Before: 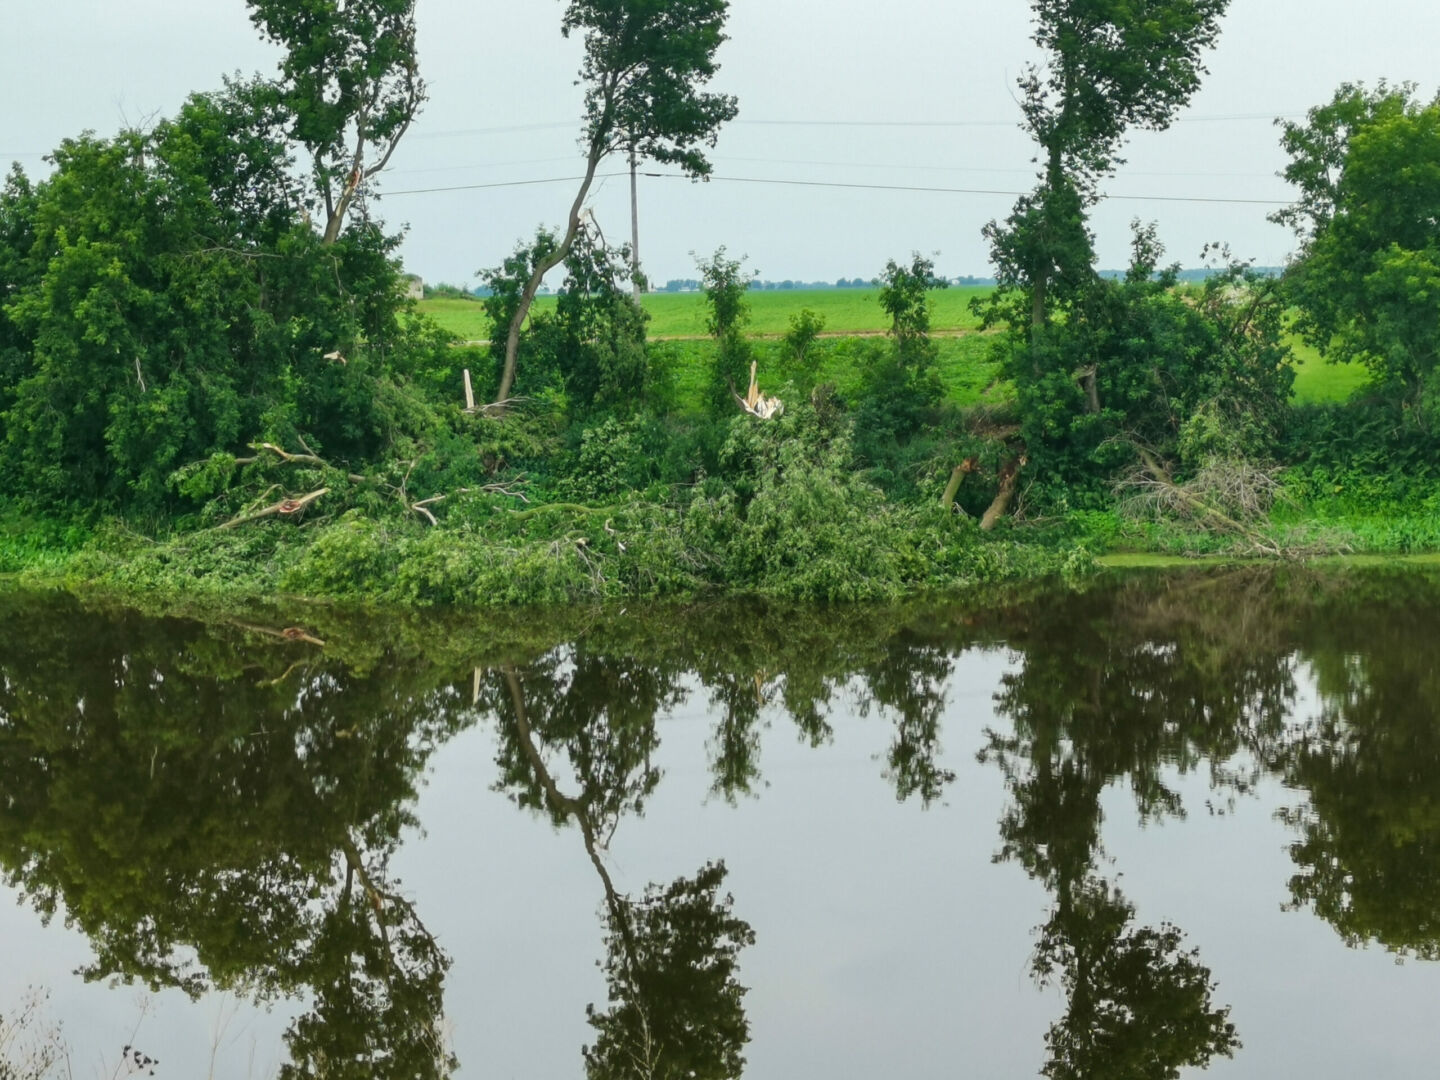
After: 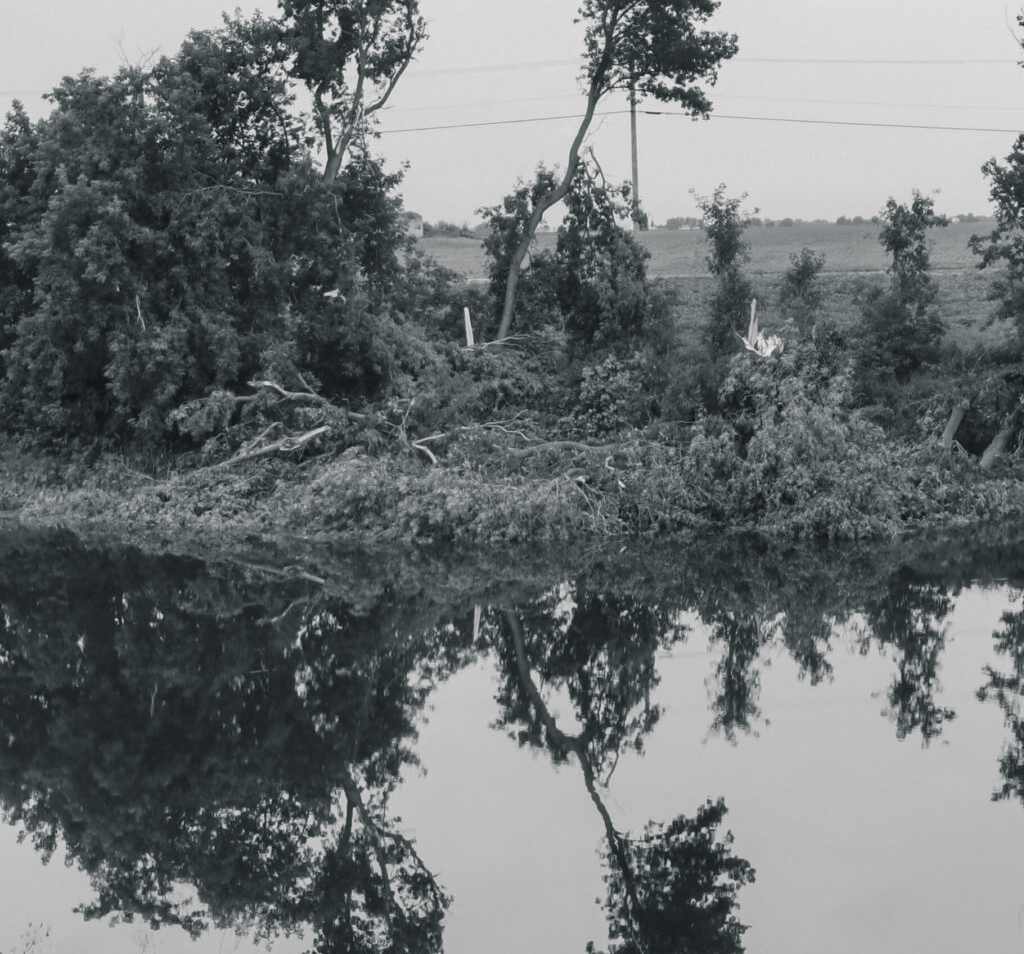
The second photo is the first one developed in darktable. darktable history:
split-toning: shadows › hue 201.6°, shadows › saturation 0.16, highlights › hue 50.4°, highlights › saturation 0.2, balance -49.9
crop: top 5.803%, right 27.864%, bottom 5.804%
white balance: emerald 1
monochrome: a 14.95, b -89.96
